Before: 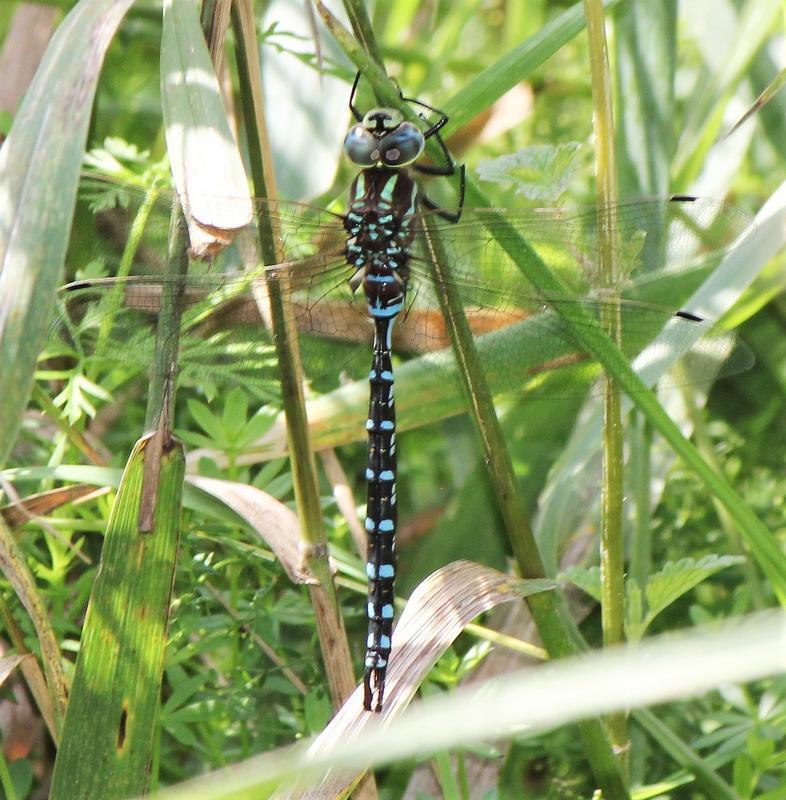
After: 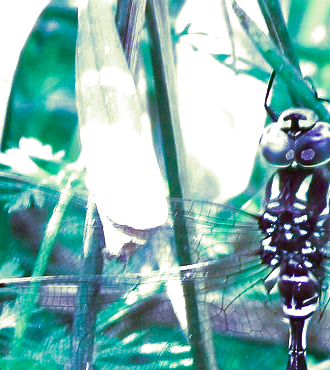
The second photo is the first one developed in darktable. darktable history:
split-toning: shadows › hue 290.82°, shadows › saturation 0.34, highlights › saturation 0.38, balance 0, compress 50%
color calibration: output R [0.948, 0.091, -0.04, 0], output G [-0.3, 1.384, -0.085, 0], output B [-0.108, 0.061, 1.08, 0], illuminant as shot in camera, x 0.484, y 0.43, temperature 2405.29 K
color correction: highlights a* -0.482, highlights b* 0.161, shadows a* 4.66, shadows b* 20.72
crop and rotate: left 10.817%, top 0.062%, right 47.194%, bottom 53.626%
